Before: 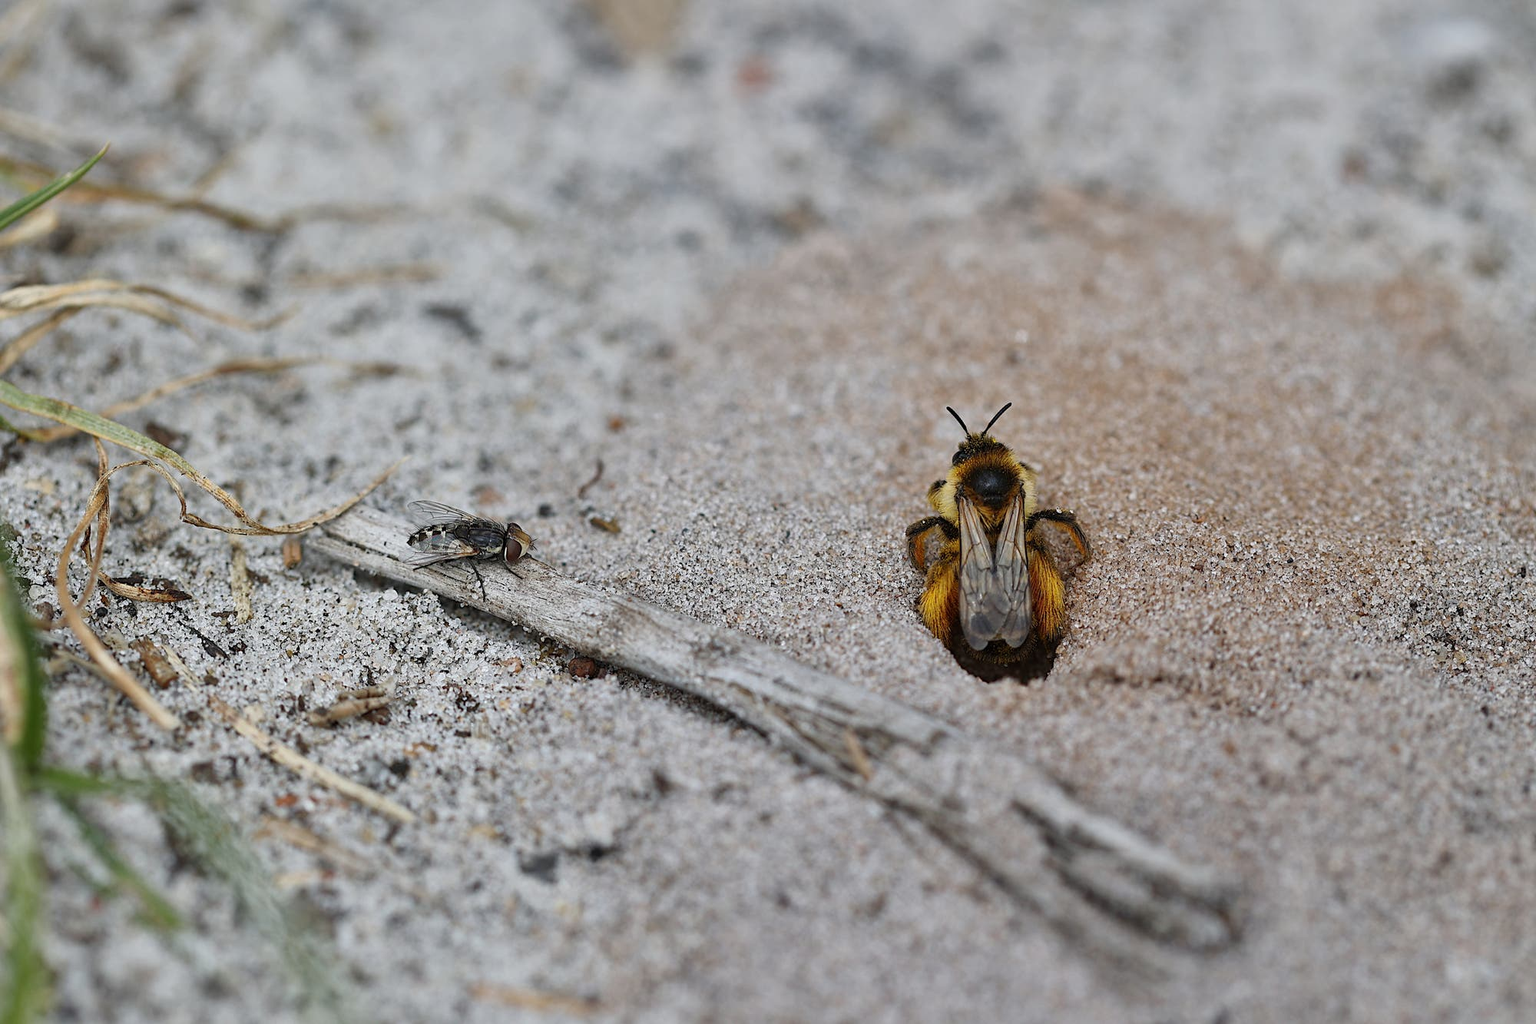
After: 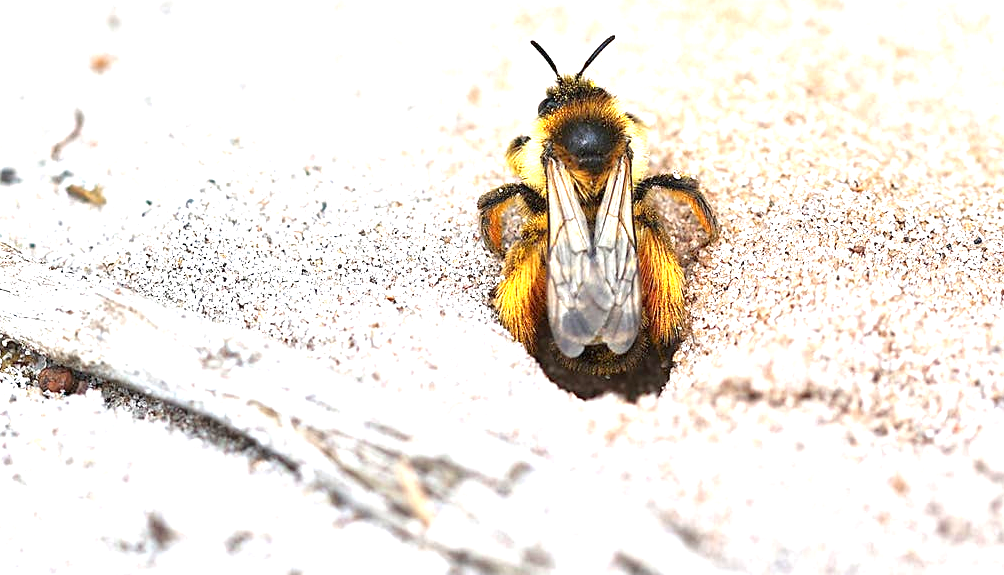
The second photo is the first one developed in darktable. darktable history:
exposure: exposure 2.047 EV, compensate highlight preservation false
crop: left 35.11%, top 36.719%, right 14.682%, bottom 20.105%
